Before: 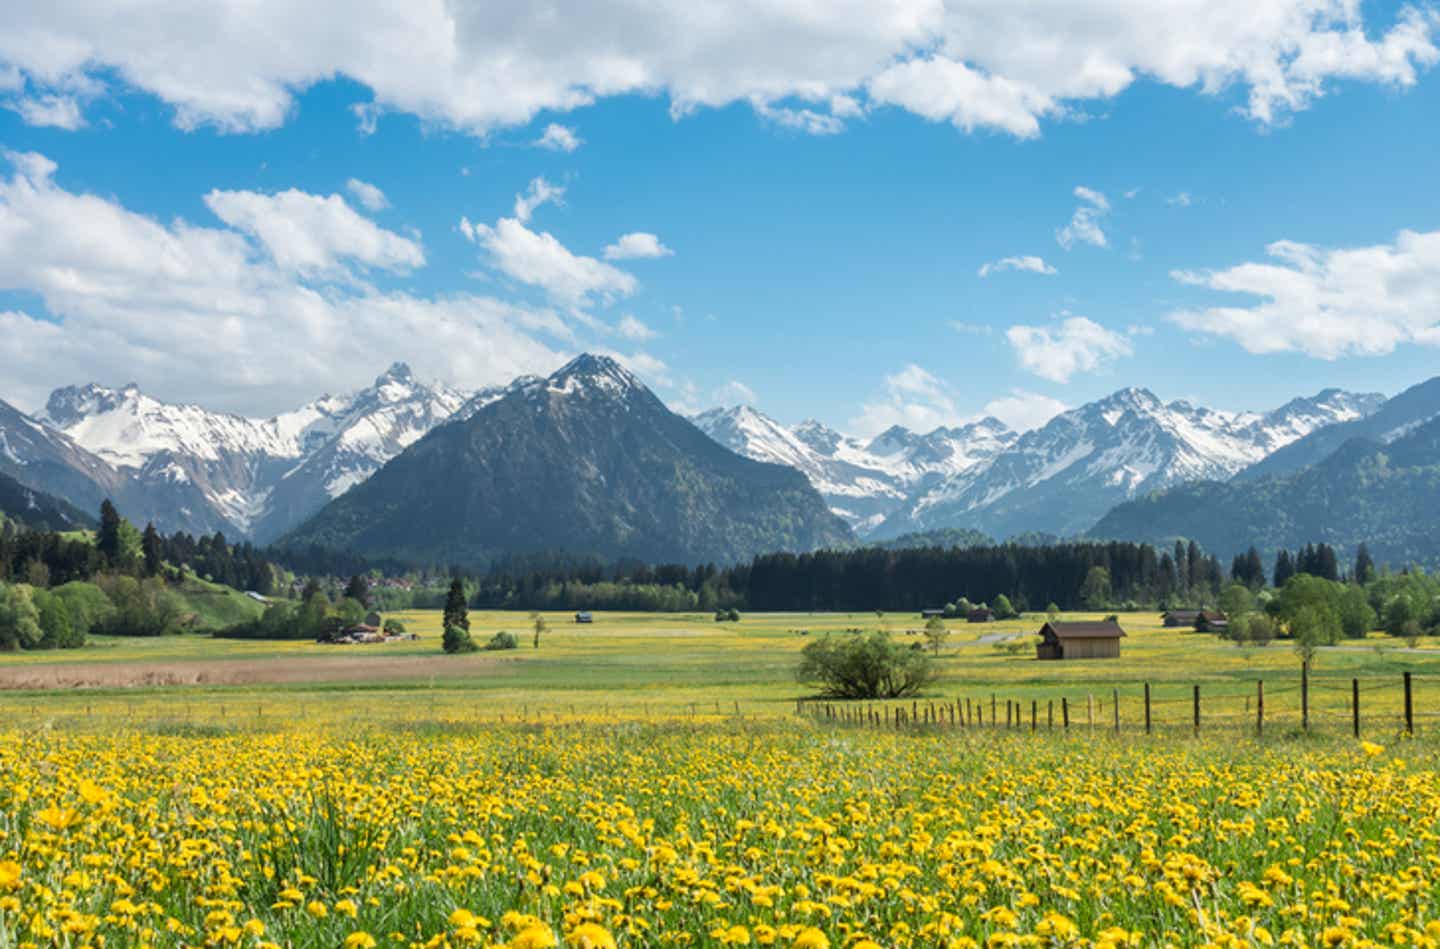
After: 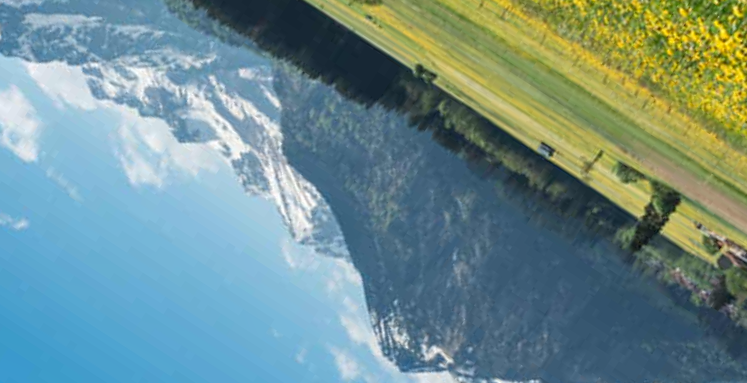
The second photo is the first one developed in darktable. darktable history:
shadows and highlights: low approximation 0.01, soften with gaussian
crop and rotate: angle 147.1°, left 9.101%, top 15.568%, right 4.557%, bottom 17.111%
